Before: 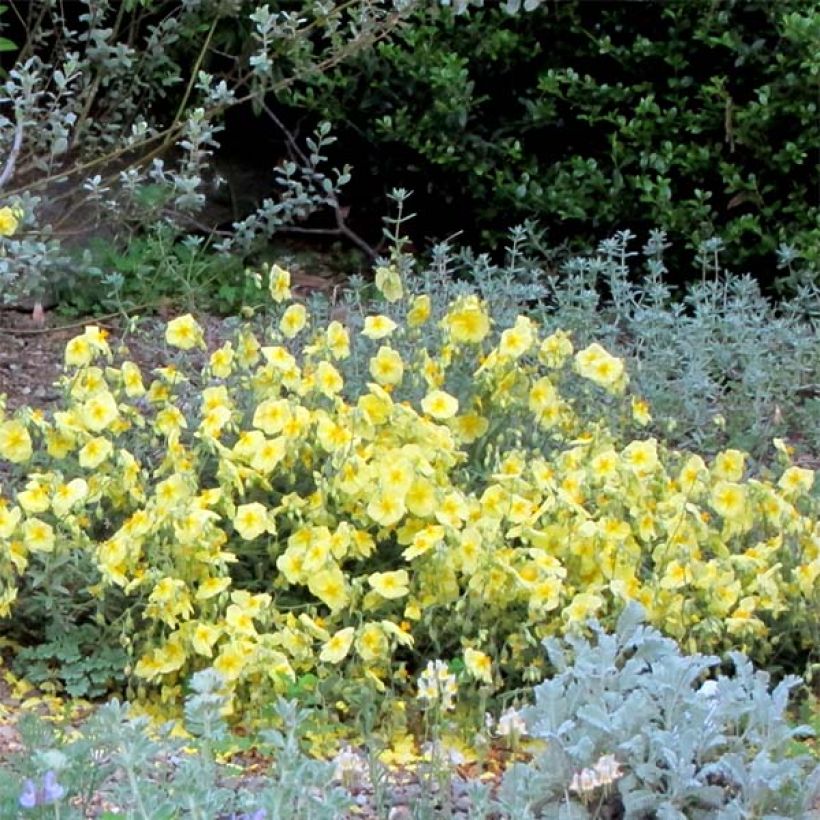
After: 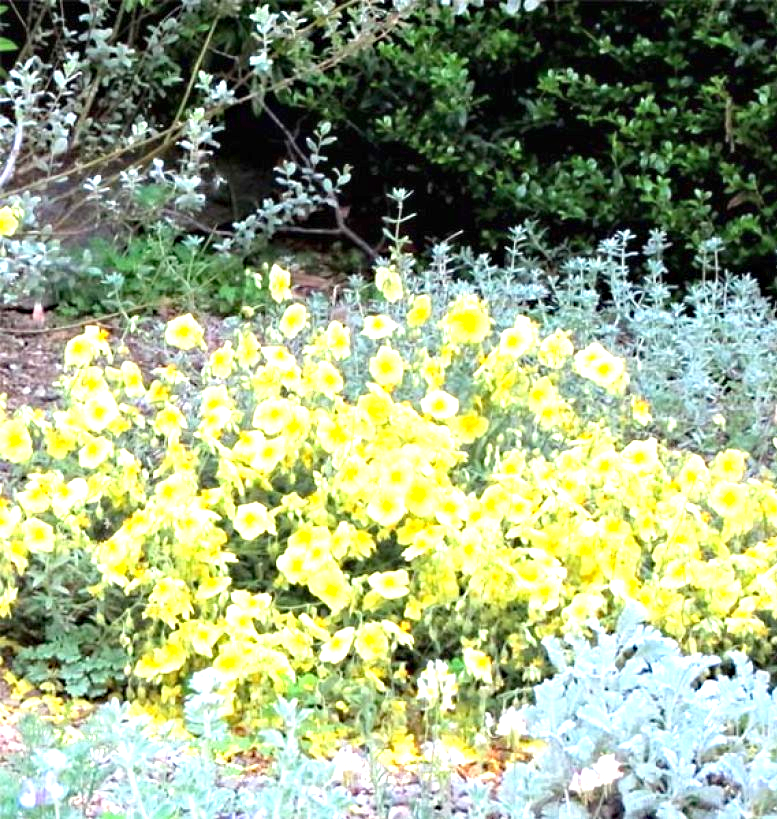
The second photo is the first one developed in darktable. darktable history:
crop and rotate: left 0%, right 5.19%
exposure: black level correction 0, exposure 1.338 EV, compensate highlight preservation false
haze removal: compatibility mode true, adaptive false
